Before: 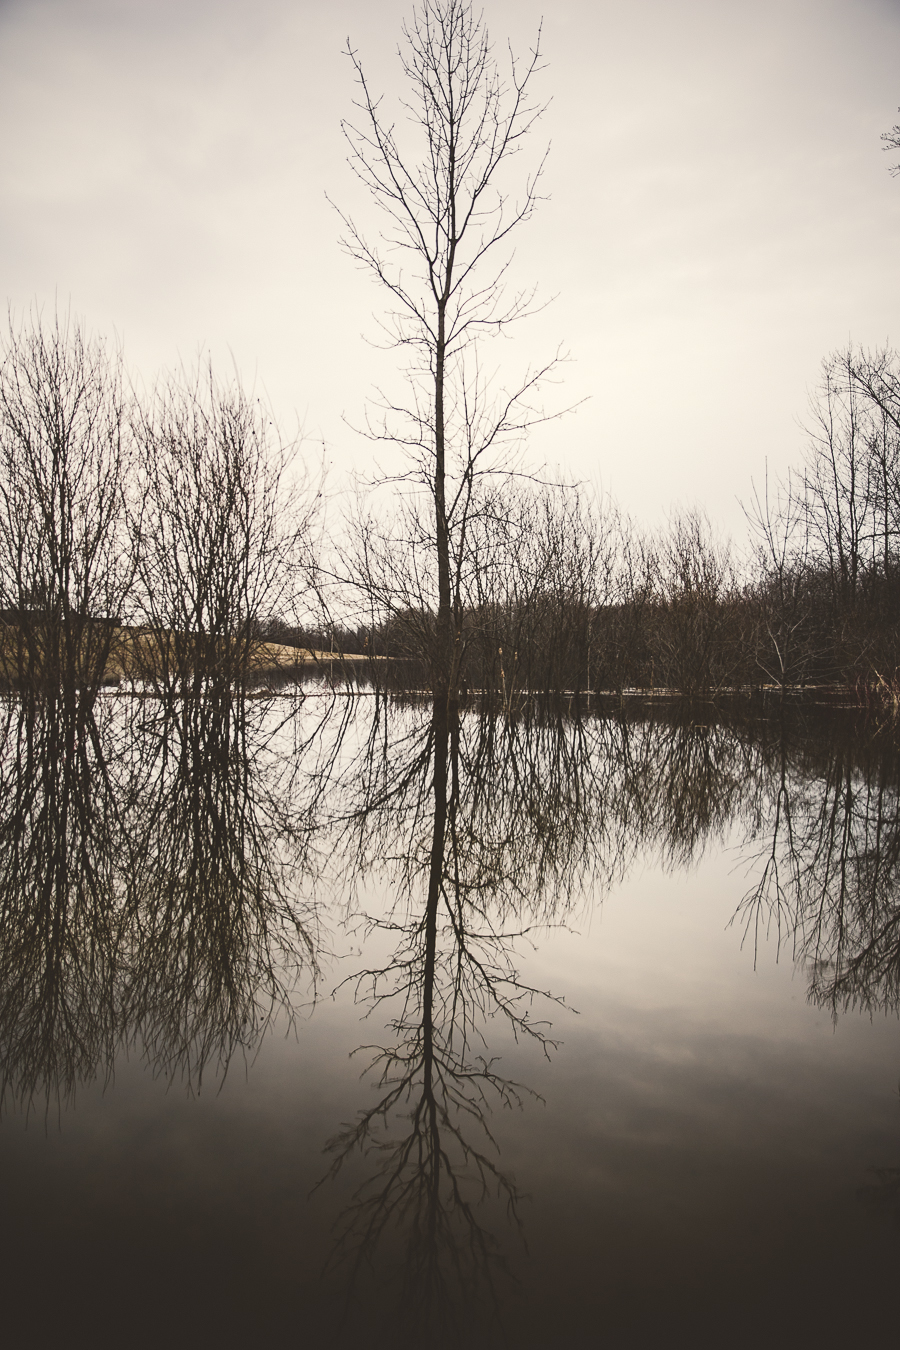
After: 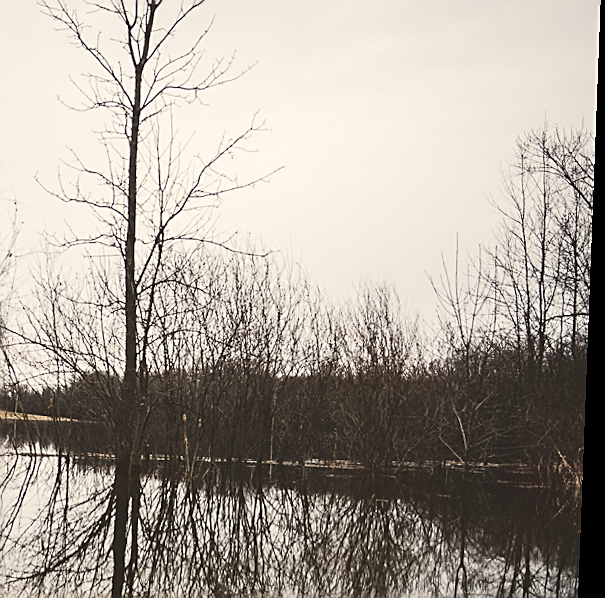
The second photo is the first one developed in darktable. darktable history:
rotate and perspective: rotation 2.17°, automatic cropping off
crop: left 36.005%, top 18.293%, right 0.31%, bottom 38.444%
sharpen: on, module defaults
